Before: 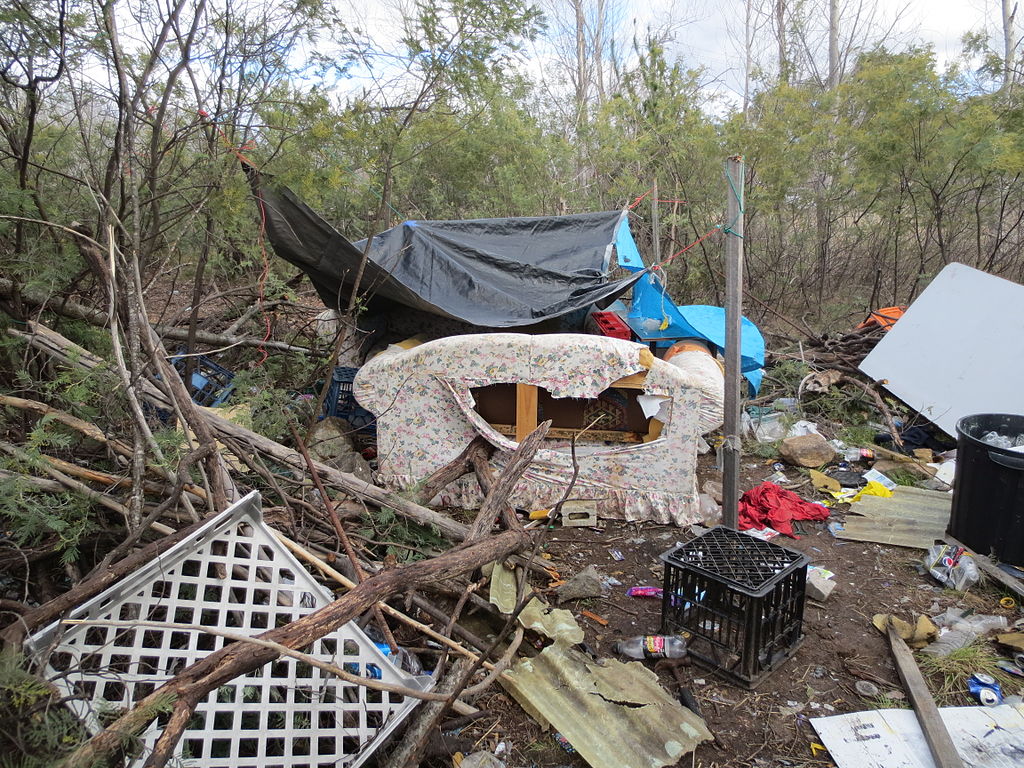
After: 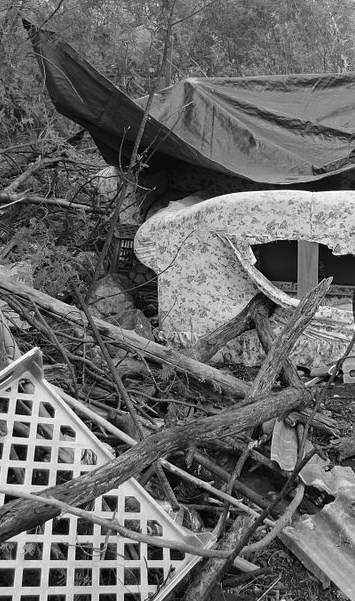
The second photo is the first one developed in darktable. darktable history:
color calibration: output gray [0.23, 0.37, 0.4, 0], gray › normalize channels true, illuminant custom, x 0.368, y 0.373, temperature 4350.36 K, gamut compression 0.016
contrast brightness saturation: saturation 0.101
crop and rotate: left 21.438%, top 18.68%, right 43.89%, bottom 2.965%
